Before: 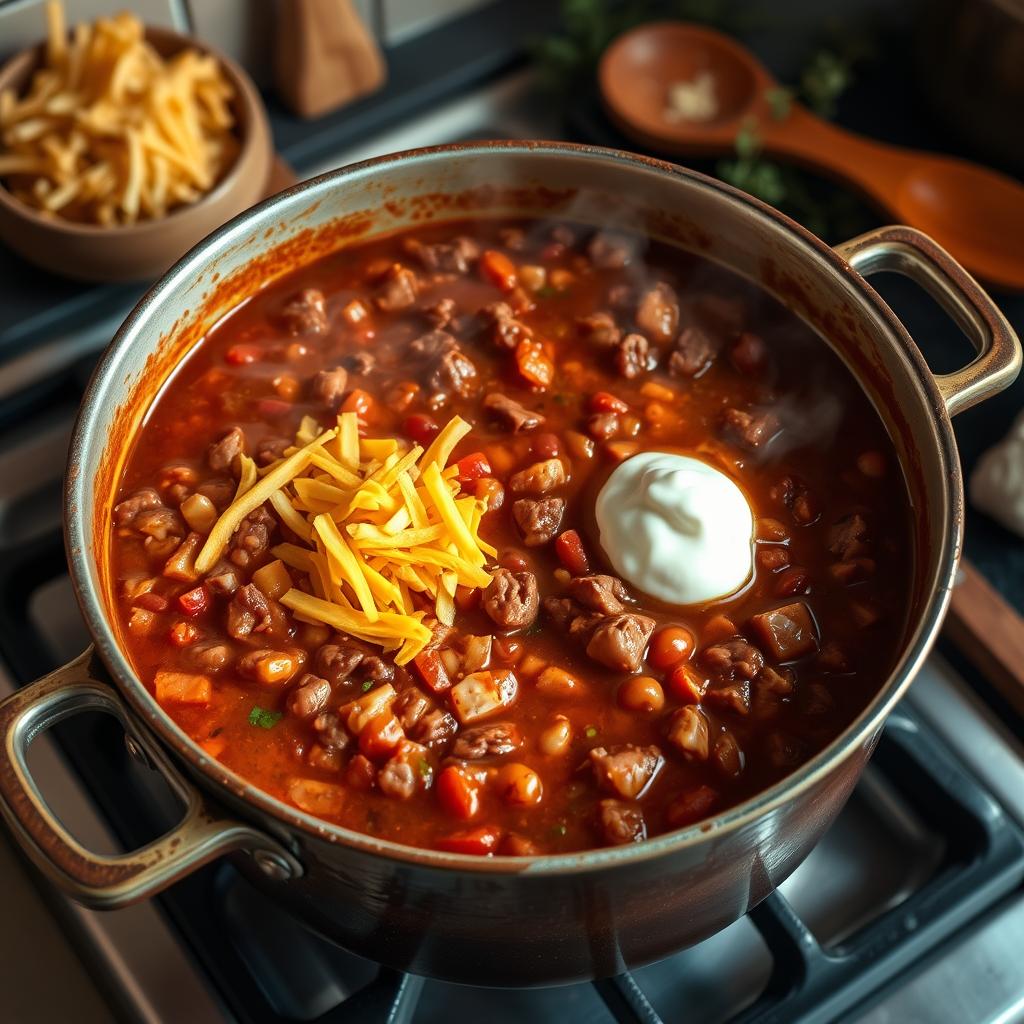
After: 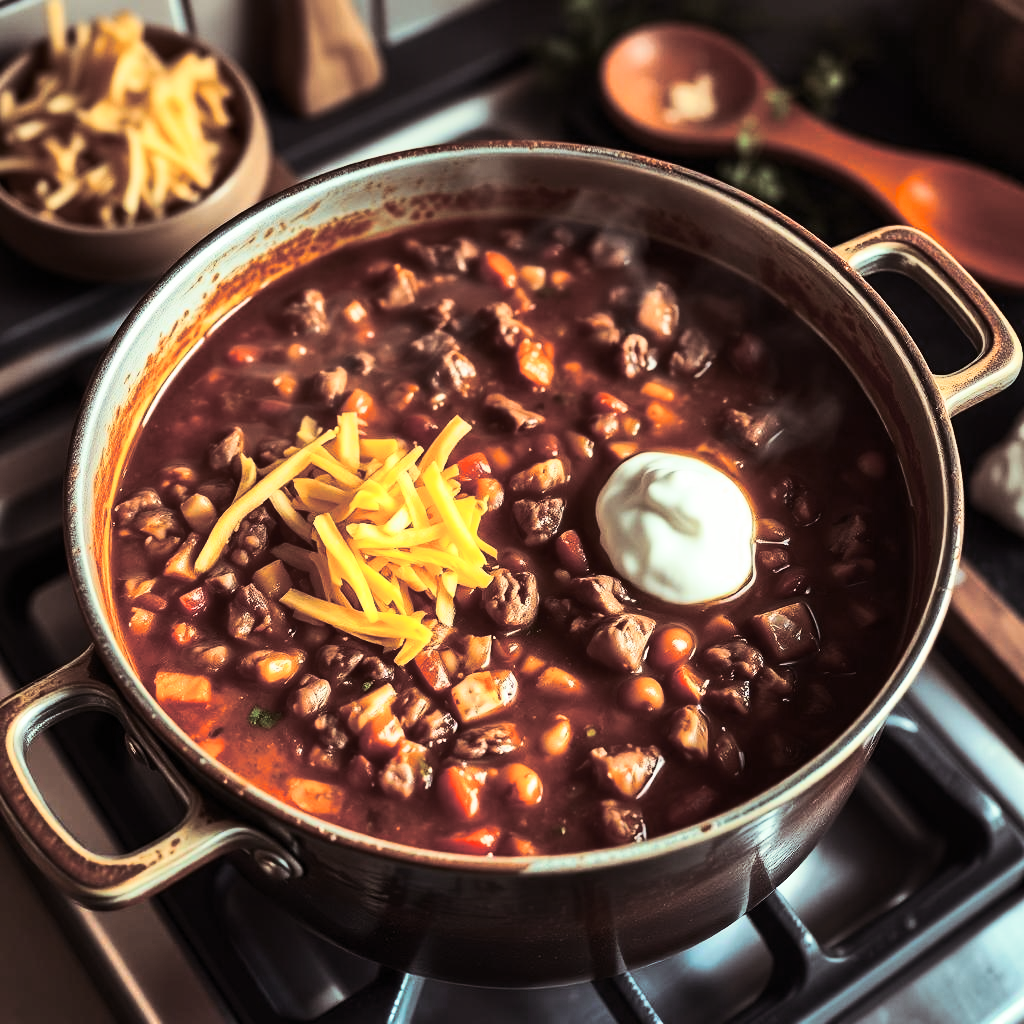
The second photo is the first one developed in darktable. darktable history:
shadows and highlights: shadows 60, soften with gaussian
split-toning: shadows › saturation 0.2
contrast brightness saturation: contrast 0.39, brightness 0.1
